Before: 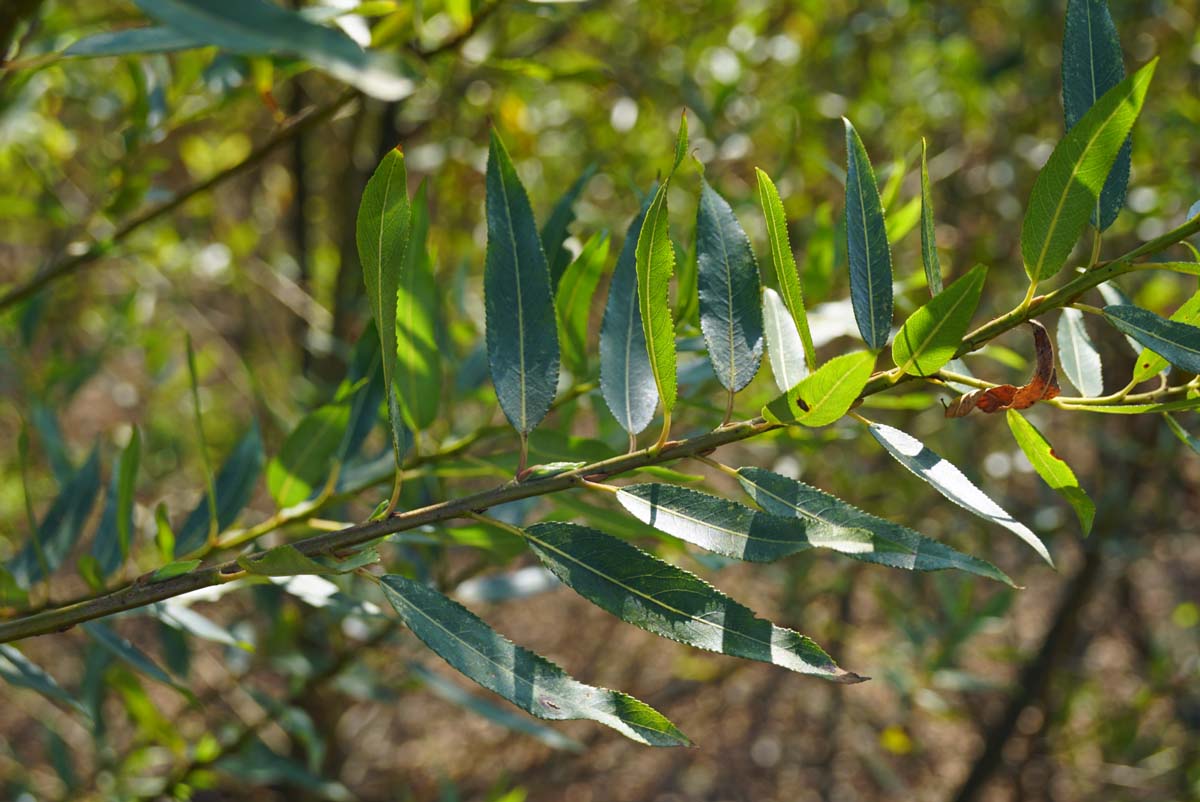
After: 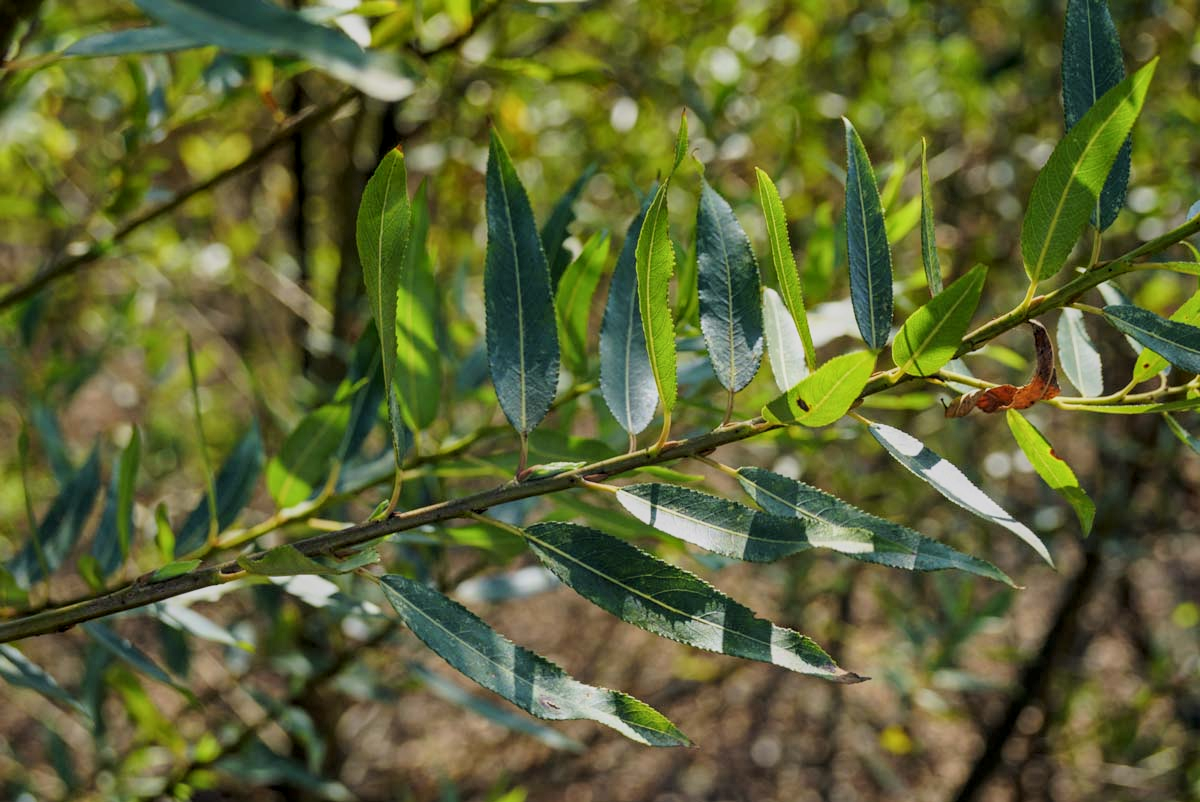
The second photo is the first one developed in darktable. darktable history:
tone equalizer: on, module defaults
local contrast: on, module defaults
filmic rgb: black relative exposure -7.65 EV, white relative exposure 4.56 EV, hardness 3.61, color science v6 (2022)
